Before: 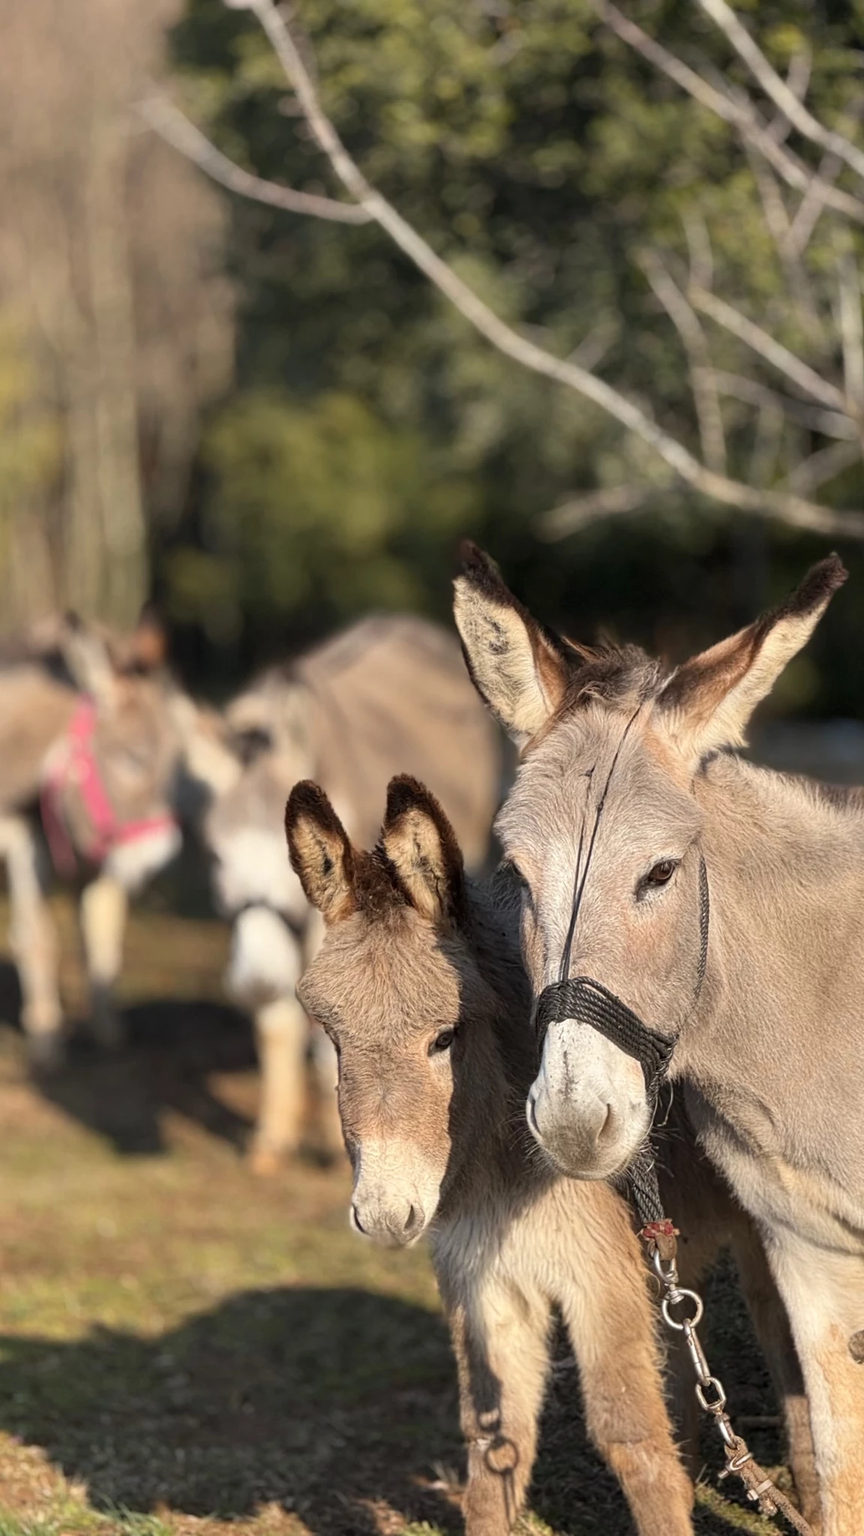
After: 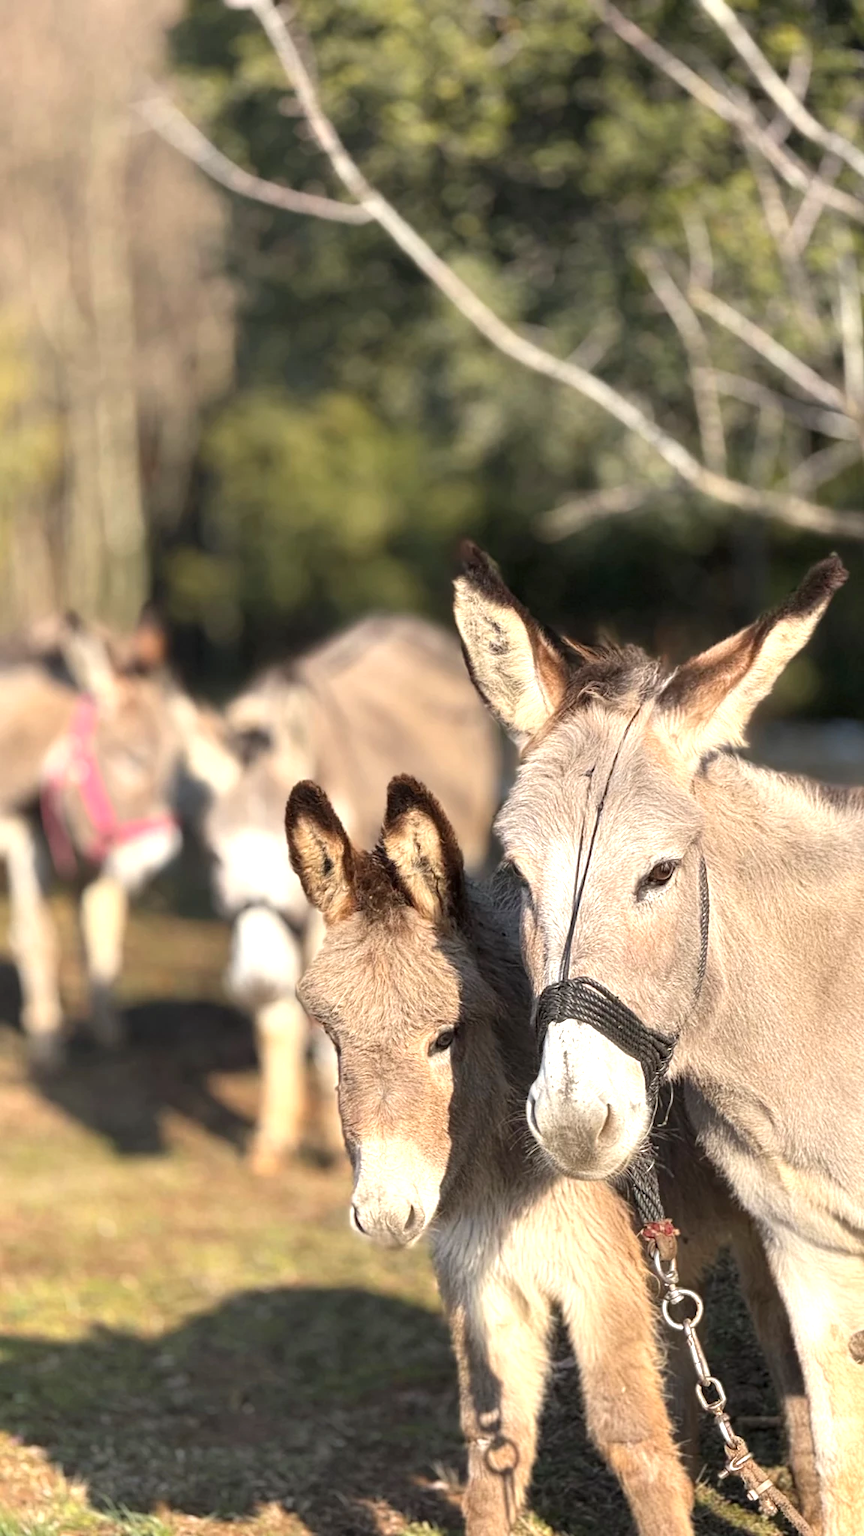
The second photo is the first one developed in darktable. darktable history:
color balance rgb: global vibrance -1%, saturation formula JzAzBz (2021)
exposure: black level correction 0, exposure 0.7 EV, compensate exposure bias true, compensate highlight preservation false
tone equalizer: on, module defaults
